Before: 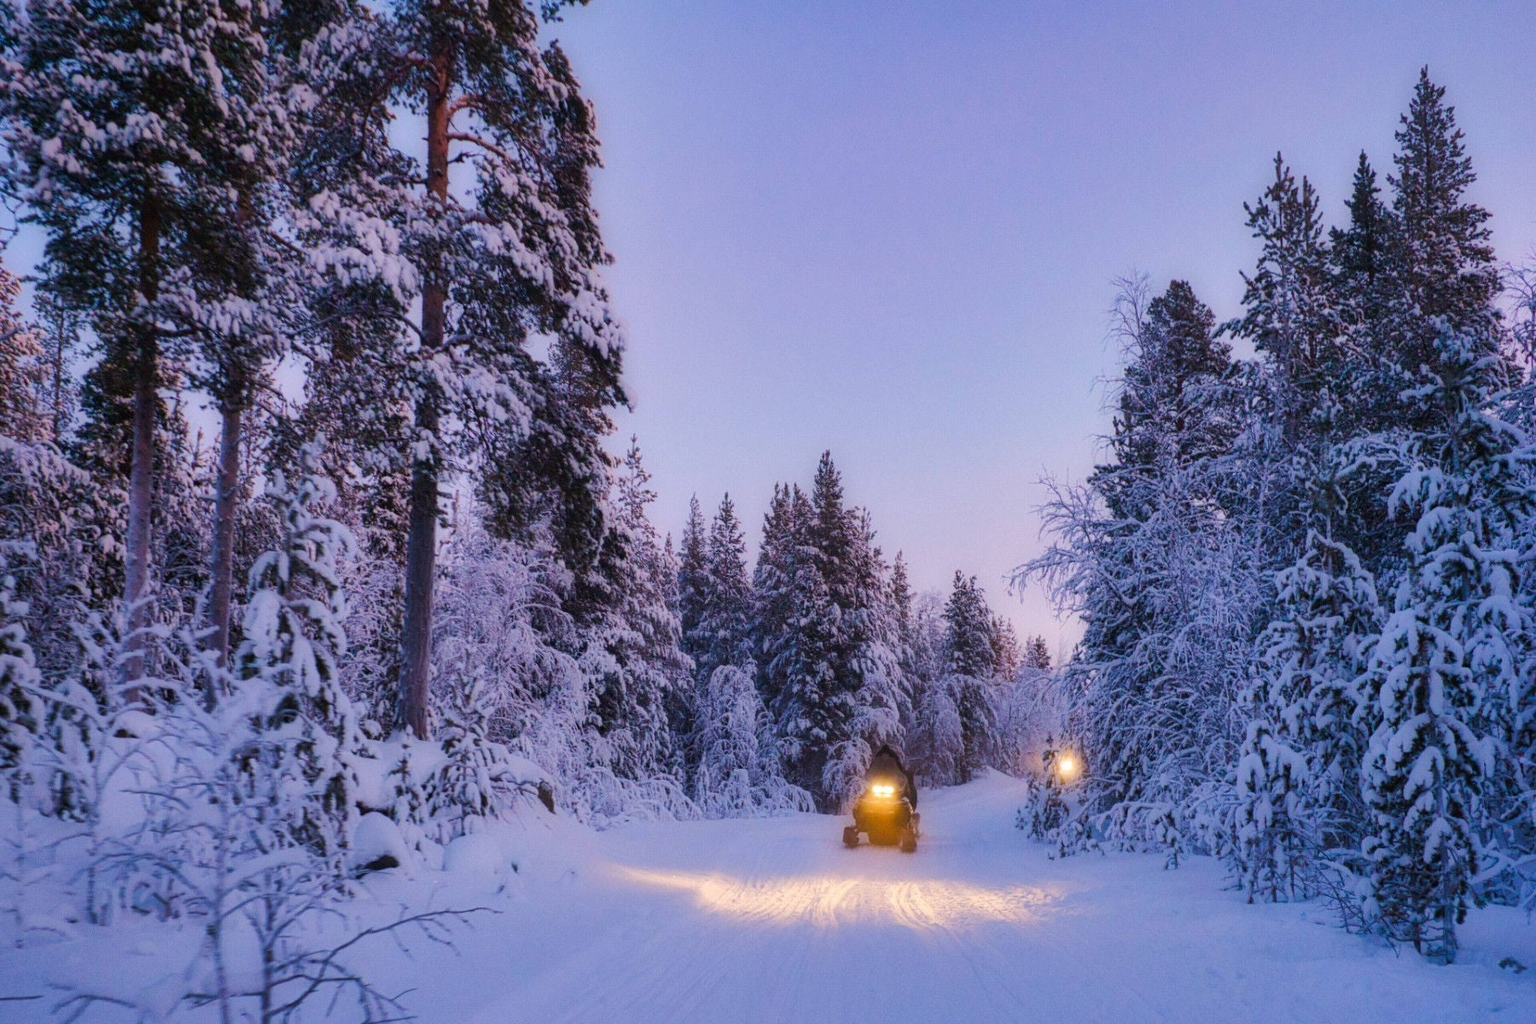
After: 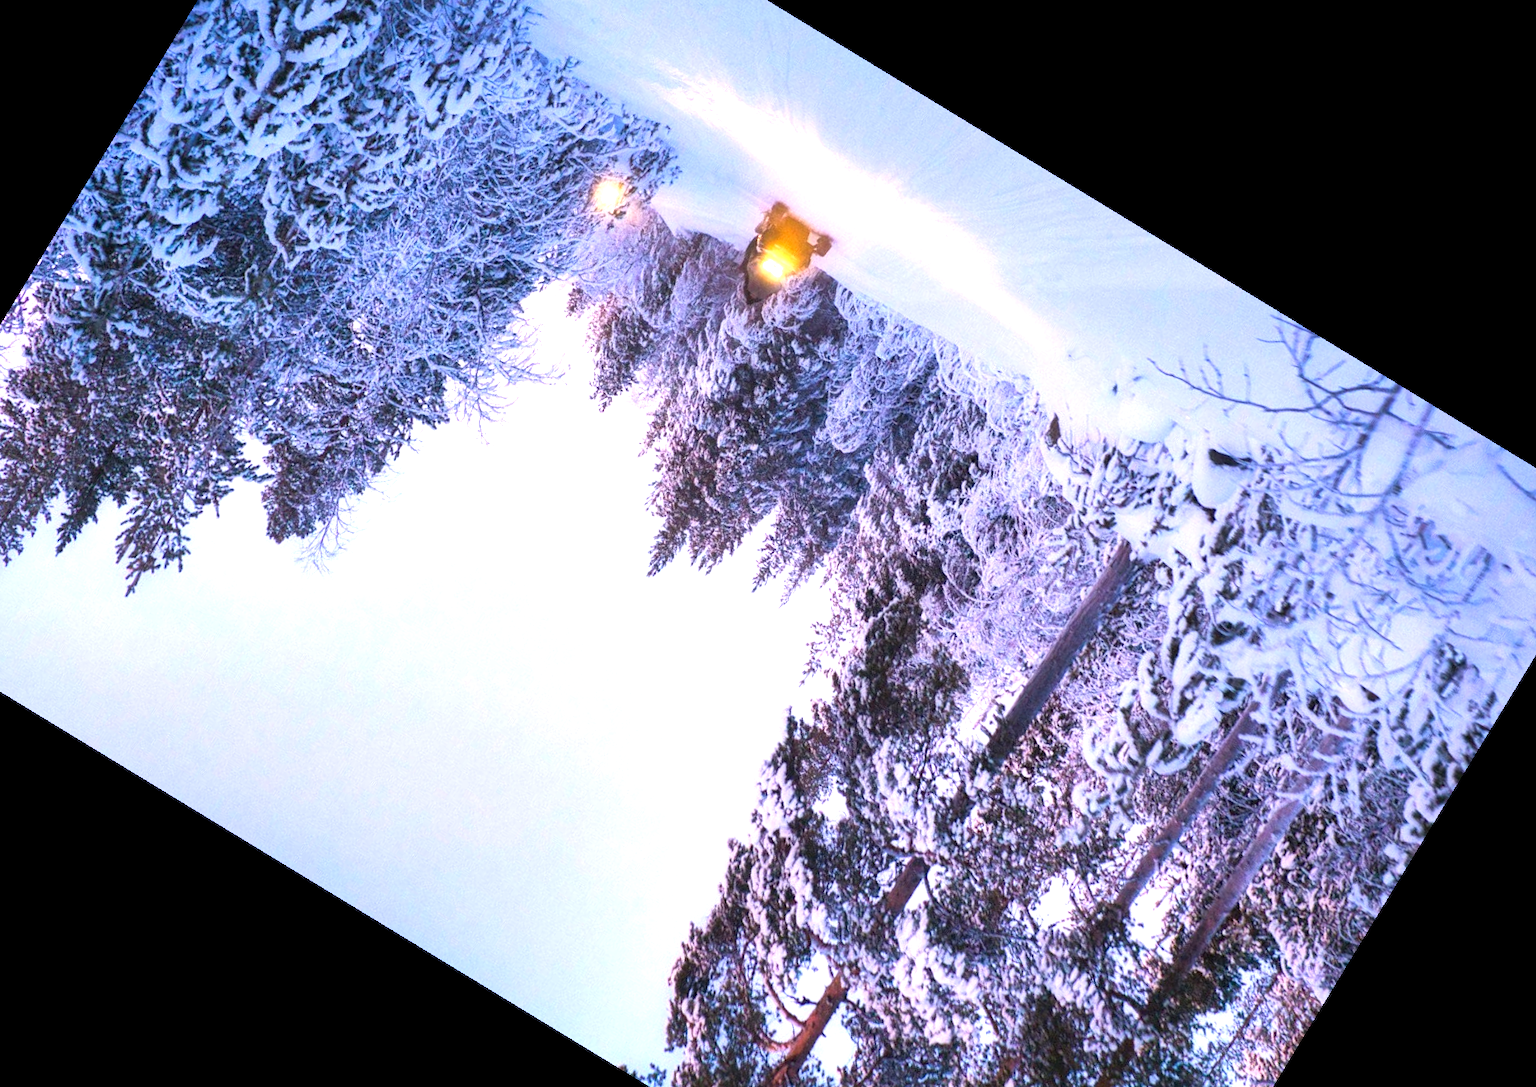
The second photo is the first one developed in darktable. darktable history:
crop and rotate: angle 148.68°, left 9.111%, top 15.603%, right 4.588%, bottom 17.041%
exposure: exposure 1.5 EV, compensate highlight preservation false
